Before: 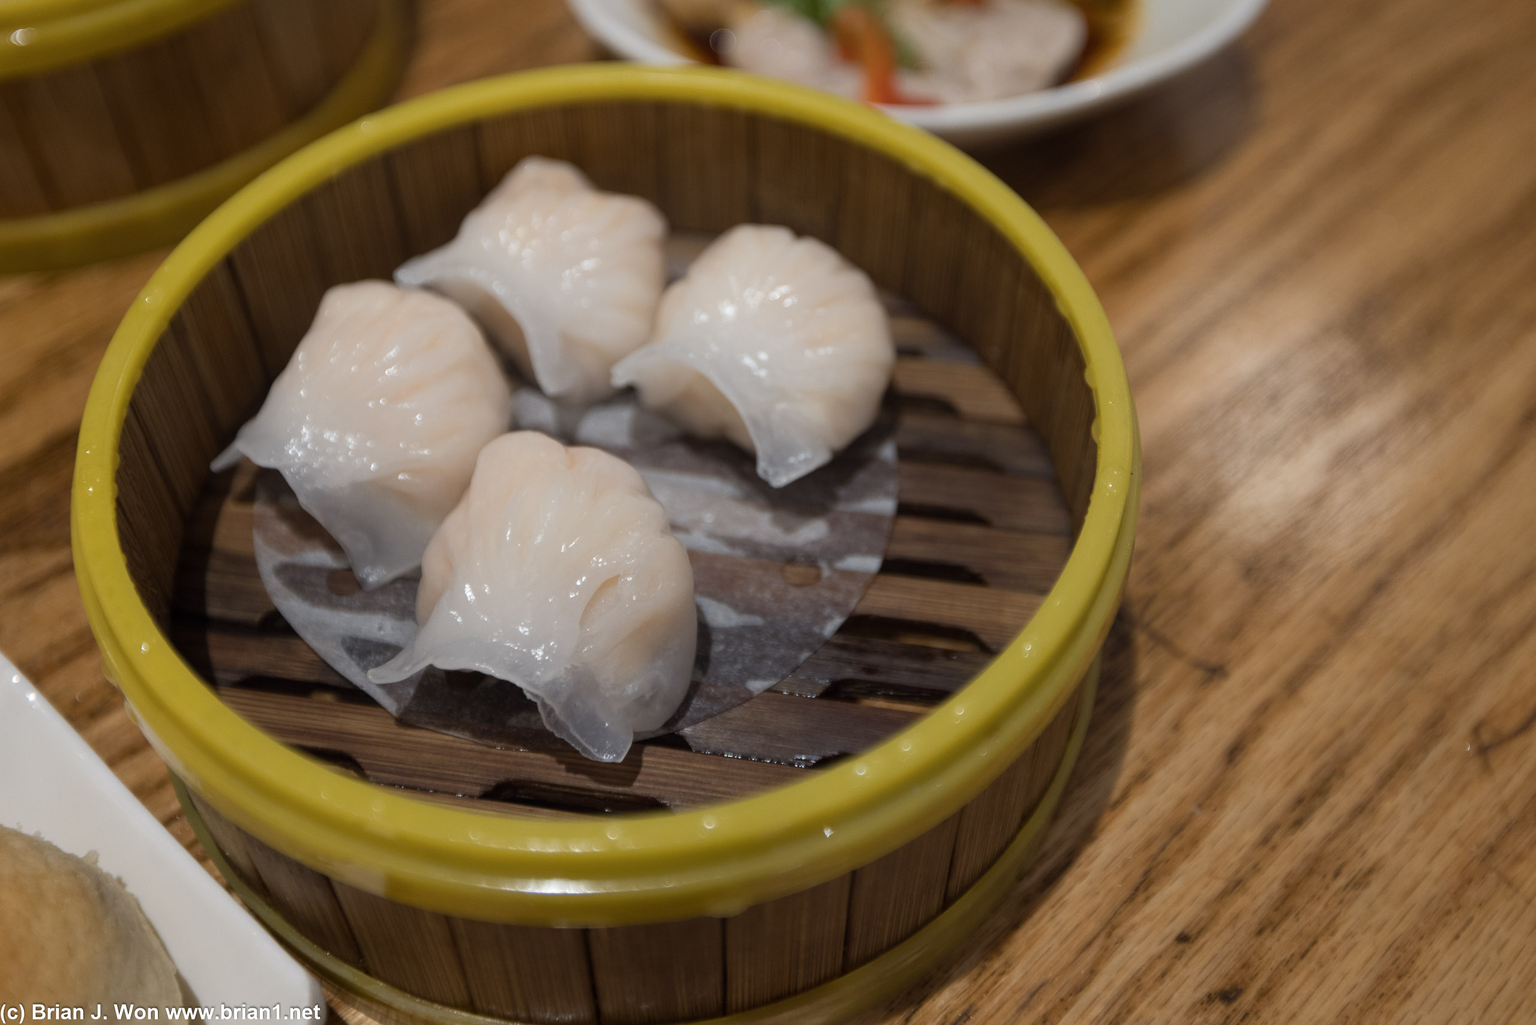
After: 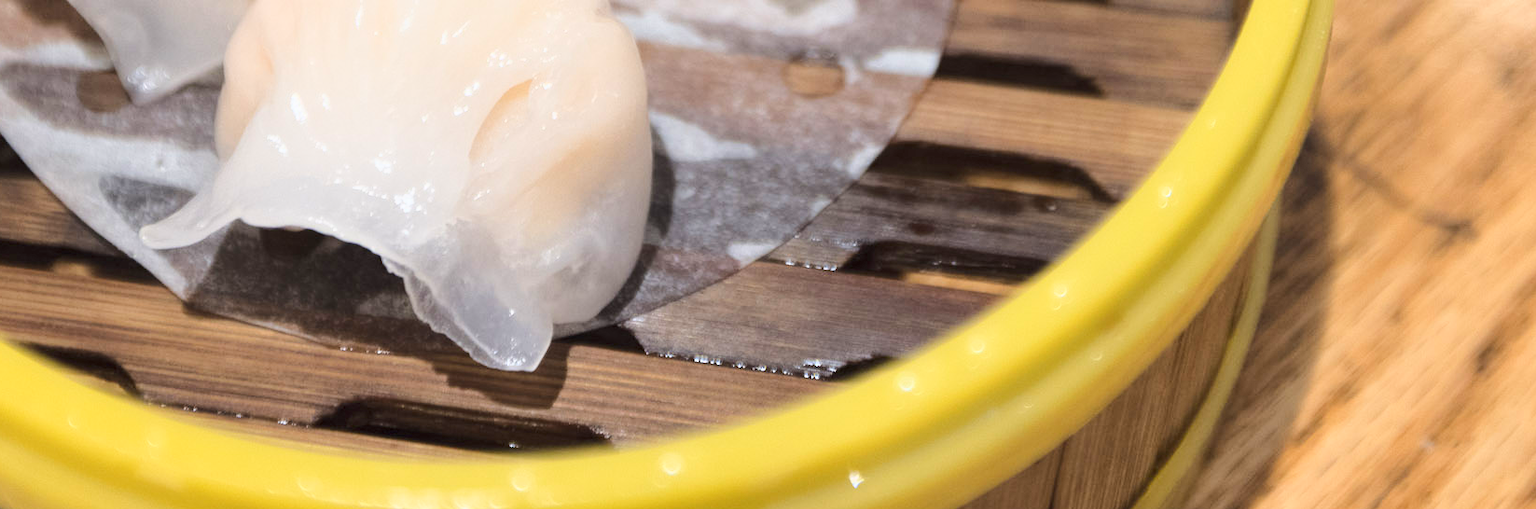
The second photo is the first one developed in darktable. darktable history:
crop: left 18.091%, top 51.13%, right 17.525%, bottom 16.85%
base curve: curves: ch0 [(0, 0) (0.025, 0.046) (0.112, 0.277) (0.467, 0.74) (0.814, 0.929) (1, 0.942)]
exposure: exposure 0.766 EV, compensate highlight preservation false
contrast brightness saturation: saturation -0.04
shadows and highlights: radius 125.46, shadows 30.51, highlights -30.51, low approximation 0.01, soften with gaussian
vibrance: vibrance 10%
tone equalizer: -8 EV -0.002 EV, -7 EV 0.005 EV, -6 EV -0.009 EV, -5 EV 0.011 EV, -4 EV -0.012 EV, -3 EV 0.007 EV, -2 EV -0.062 EV, -1 EV -0.293 EV, +0 EV -0.582 EV, smoothing diameter 2%, edges refinement/feathering 20, mask exposure compensation -1.57 EV, filter diffusion 5
